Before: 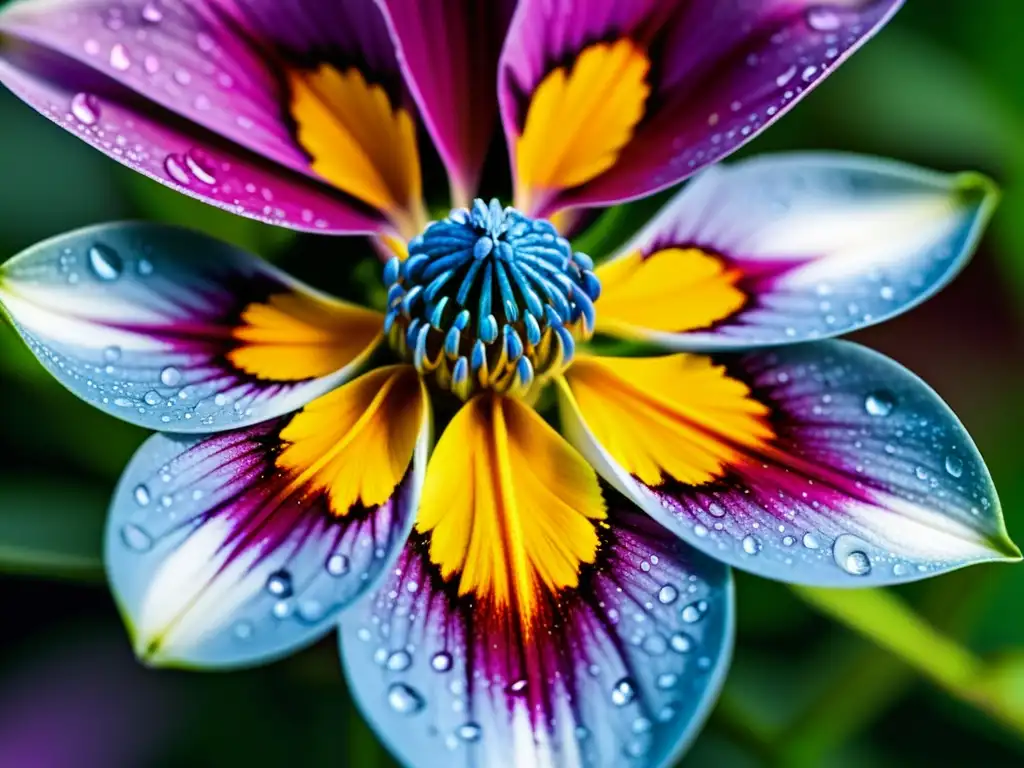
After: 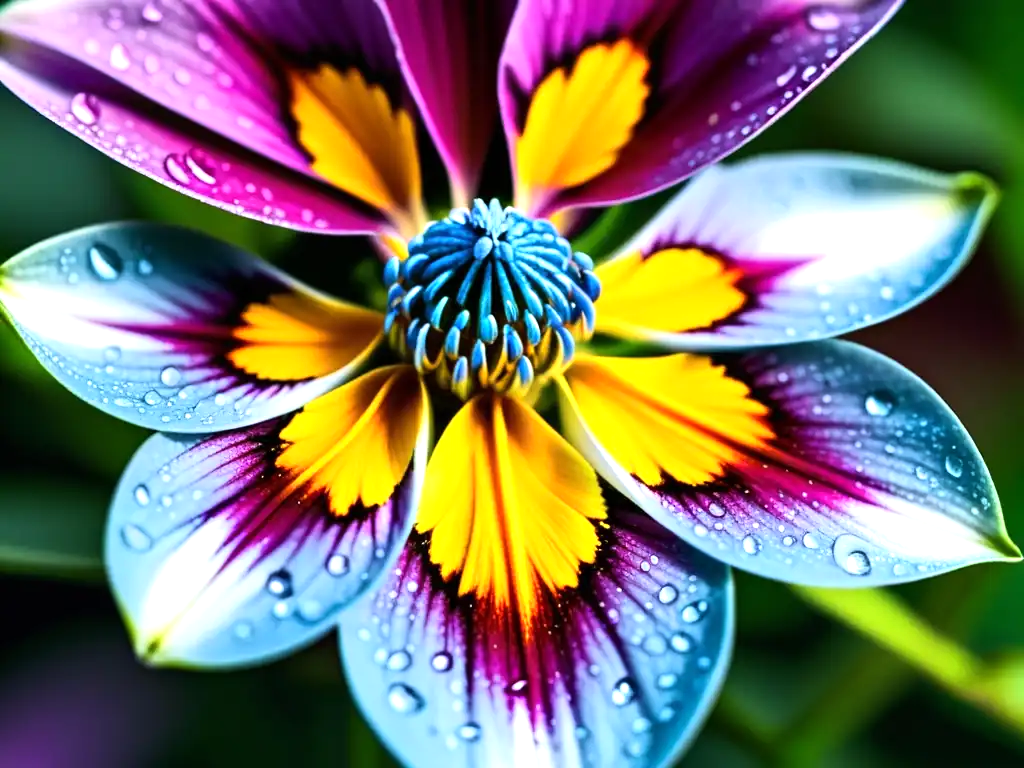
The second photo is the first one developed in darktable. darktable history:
tone equalizer: -8 EV 0.001 EV, -7 EV -0.001 EV, -6 EV 0.003 EV, -5 EV -0.066 EV, -4 EV -0.125 EV, -3 EV -0.163 EV, -2 EV 0.254 EV, -1 EV 0.705 EV, +0 EV 0.515 EV, smoothing diameter 24.99%, edges refinement/feathering 9, preserve details guided filter
